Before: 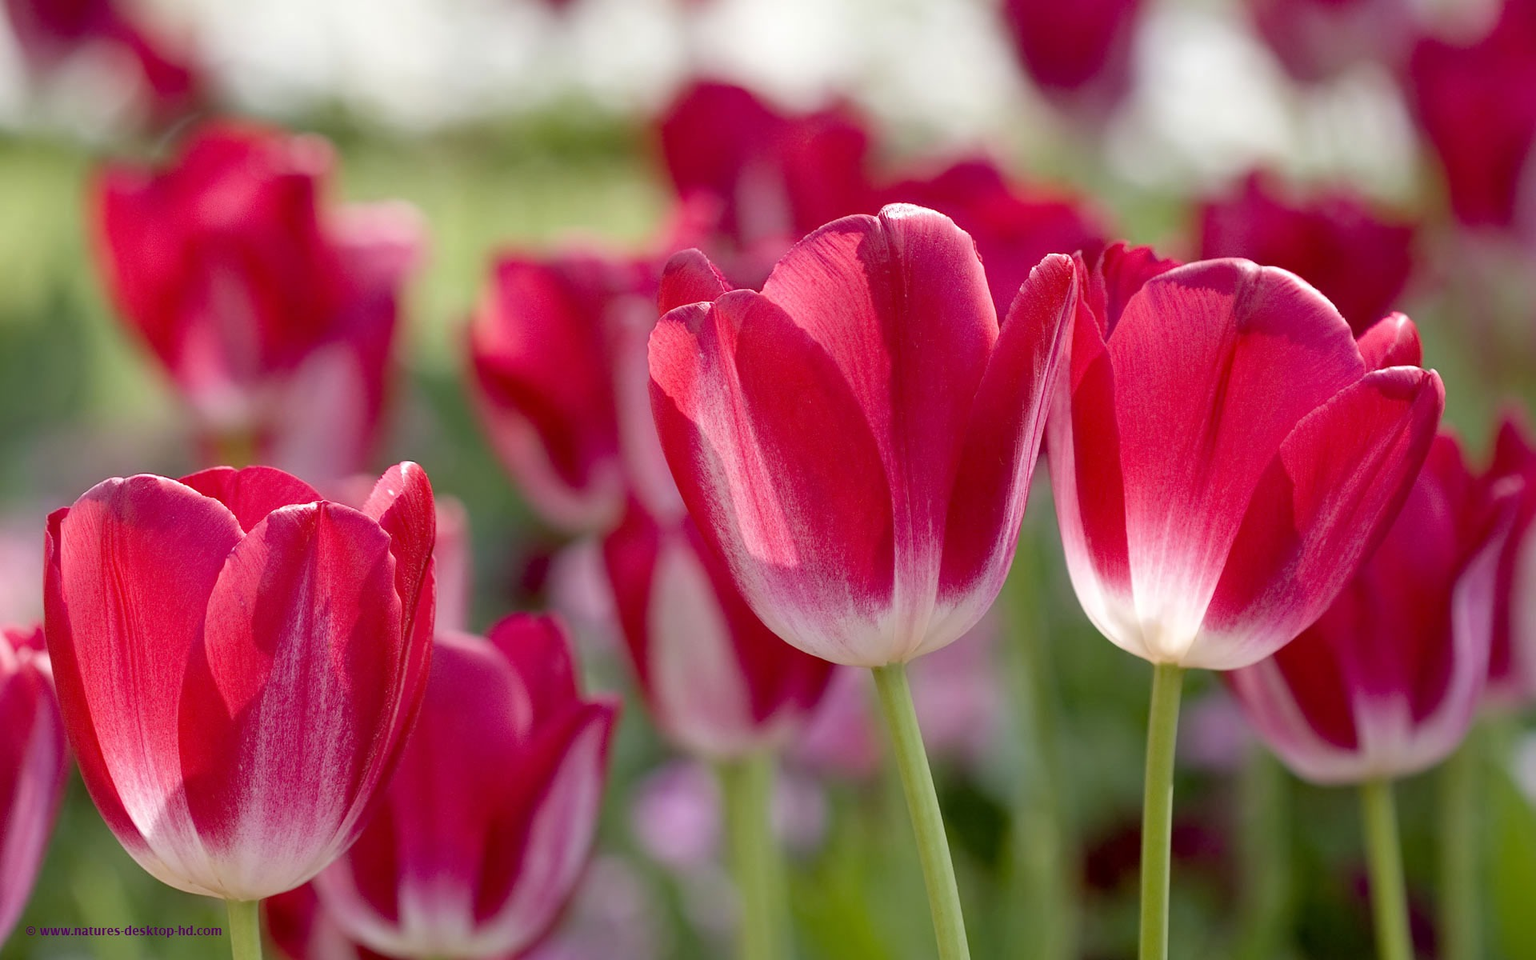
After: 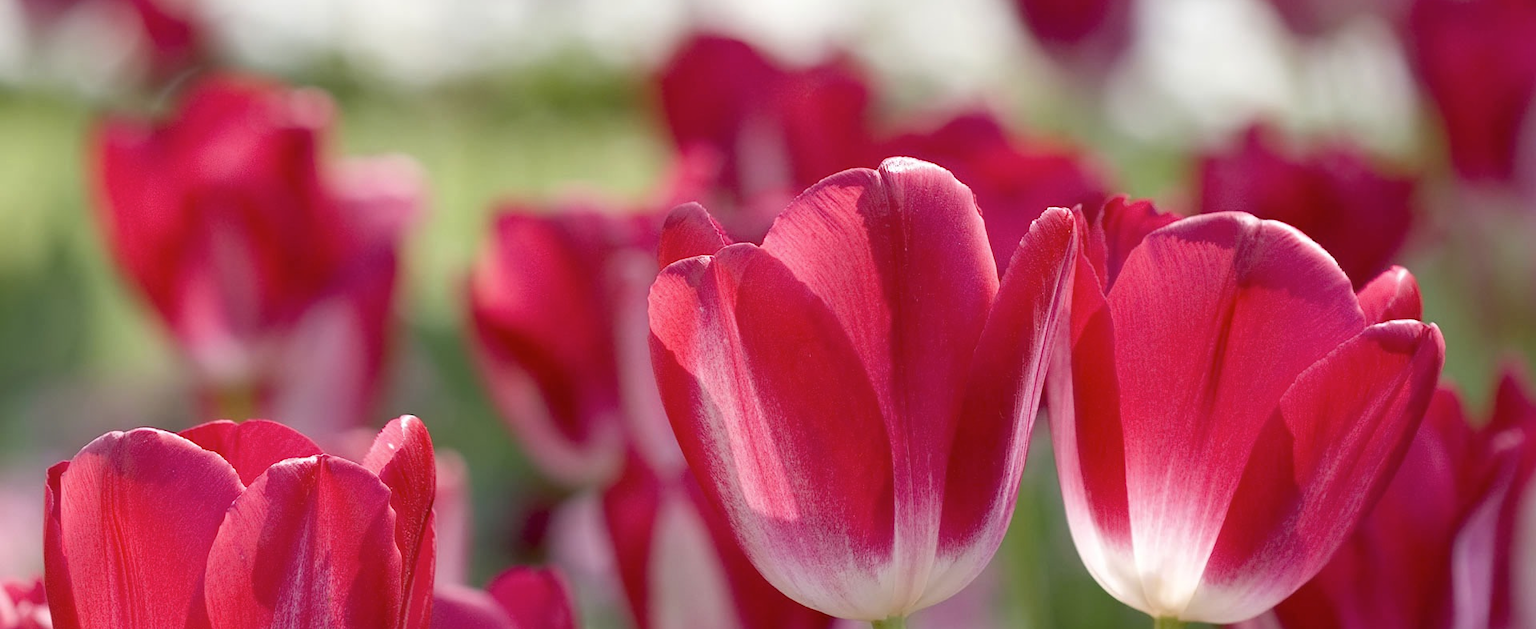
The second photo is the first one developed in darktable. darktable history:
contrast brightness saturation: saturation -0.05
crop and rotate: top 4.848%, bottom 29.503%
